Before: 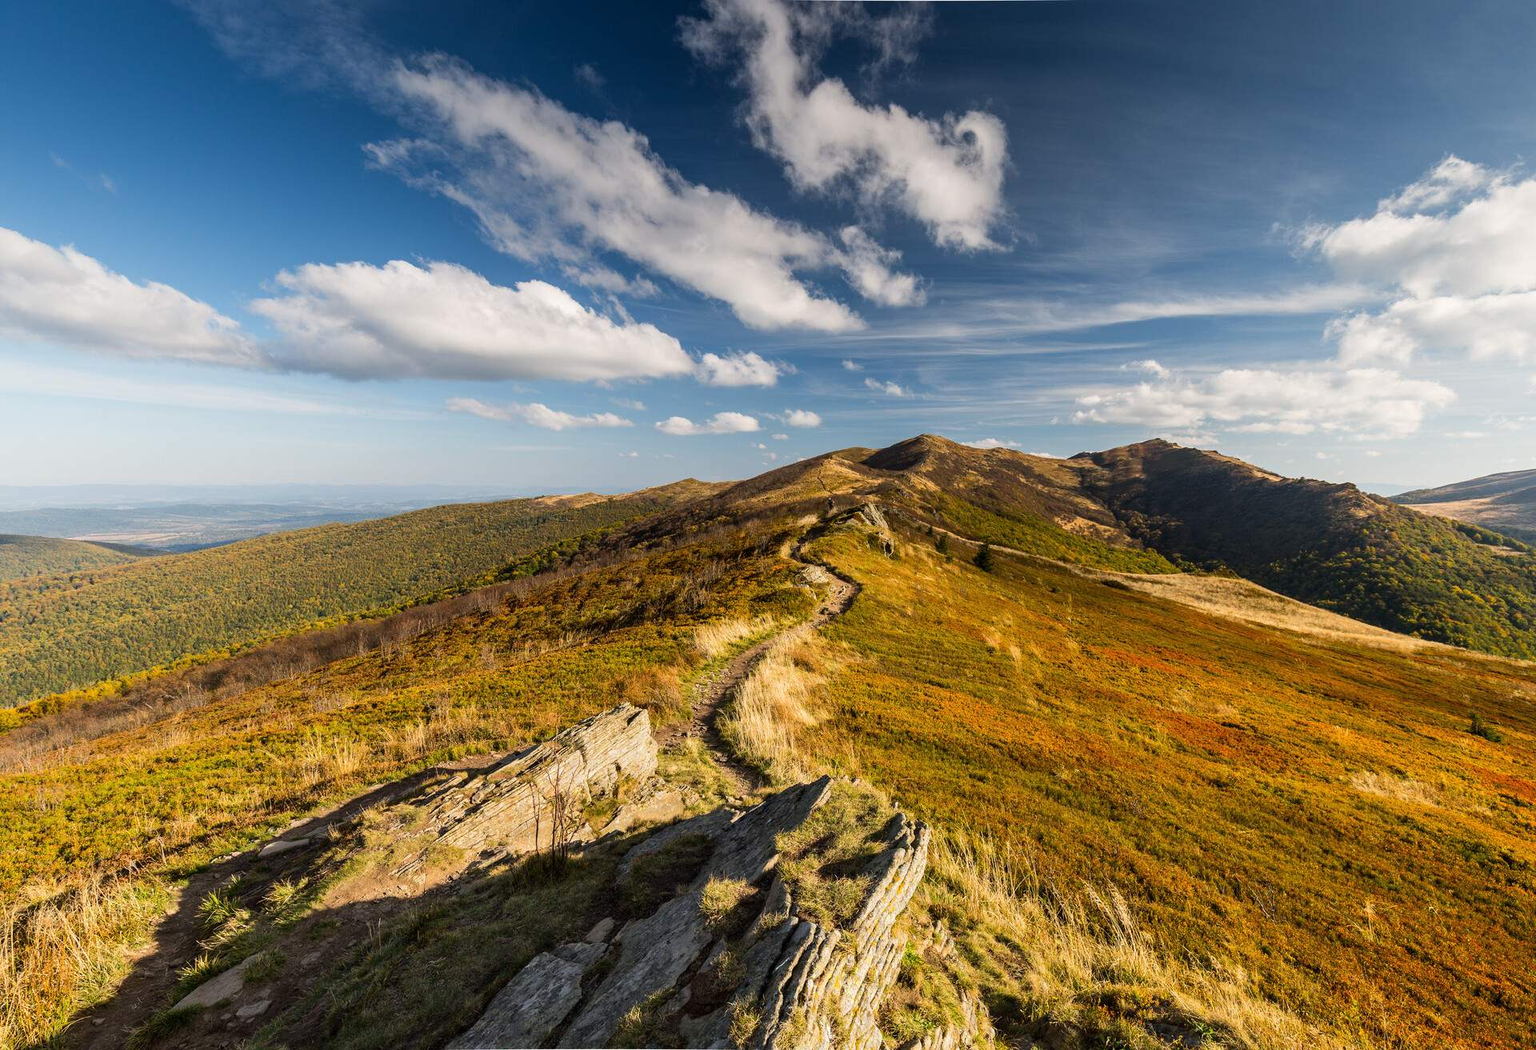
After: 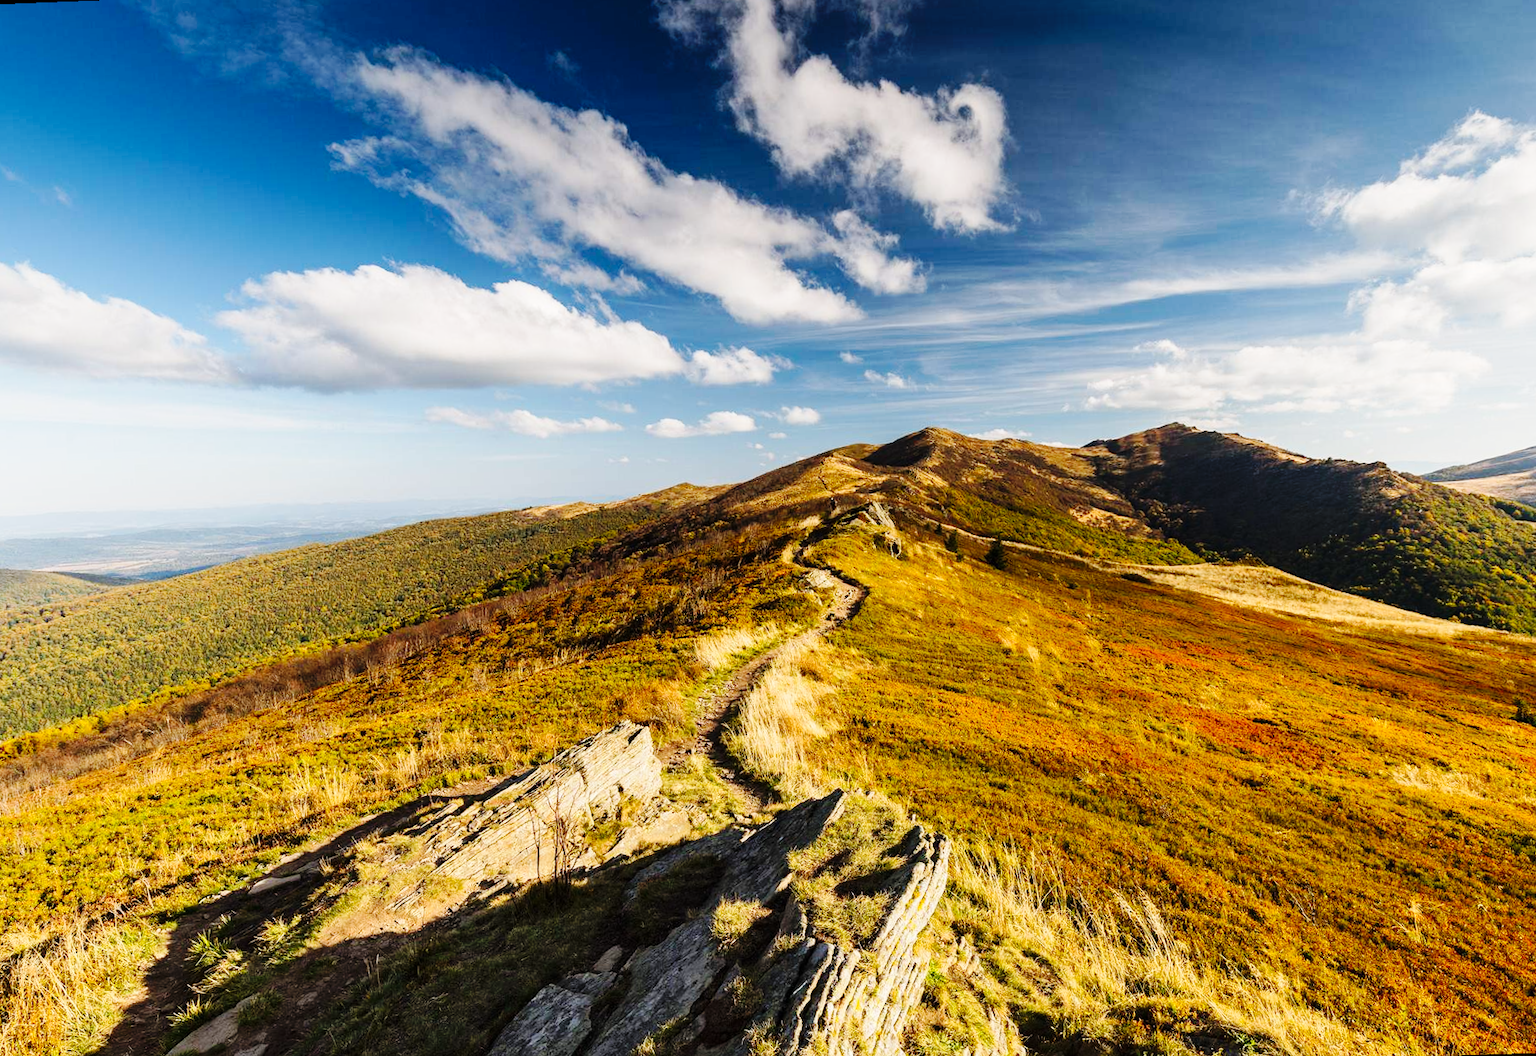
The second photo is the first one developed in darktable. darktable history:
rotate and perspective: rotation -2.12°, lens shift (vertical) 0.009, lens shift (horizontal) -0.008, automatic cropping original format, crop left 0.036, crop right 0.964, crop top 0.05, crop bottom 0.959
base curve: curves: ch0 [(0, 0) (0.036, 0.025) (0.121, 0.166) (0.206, 0.329) (0.605, 0.79) (1, 1)], preserve colors none
